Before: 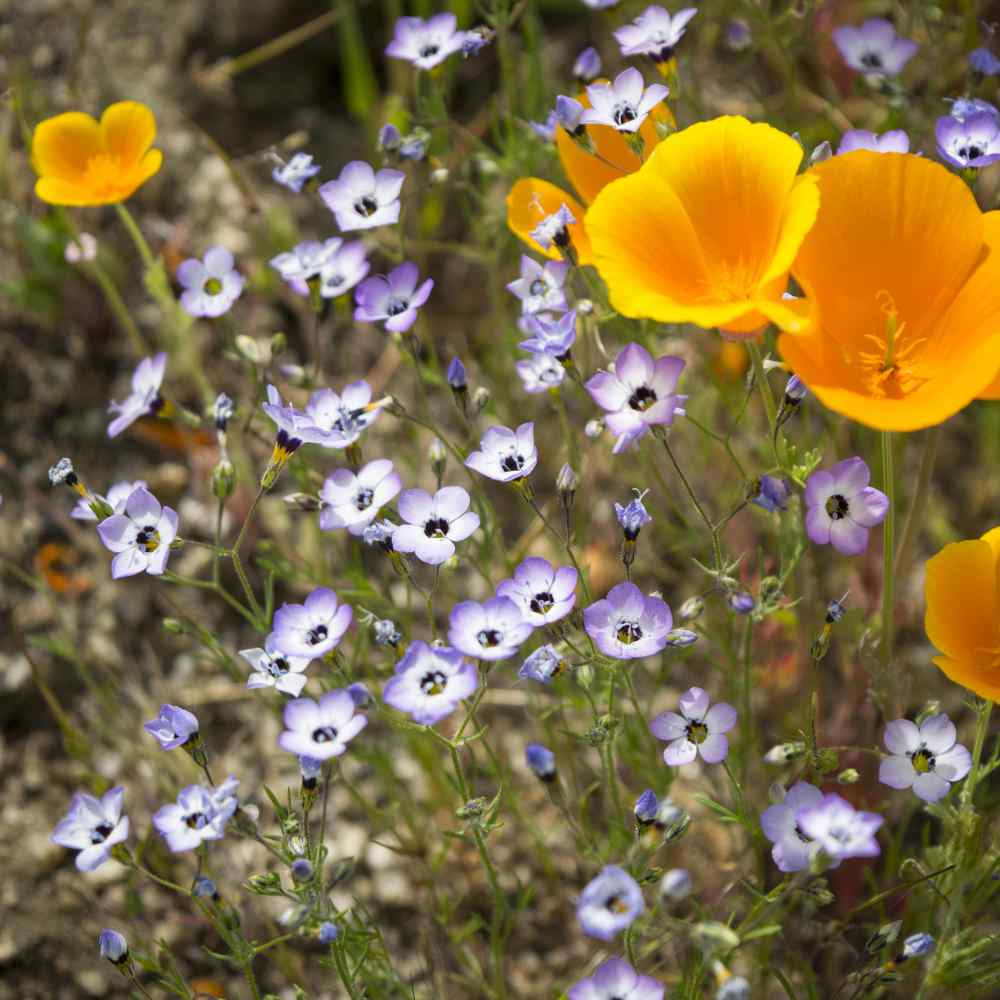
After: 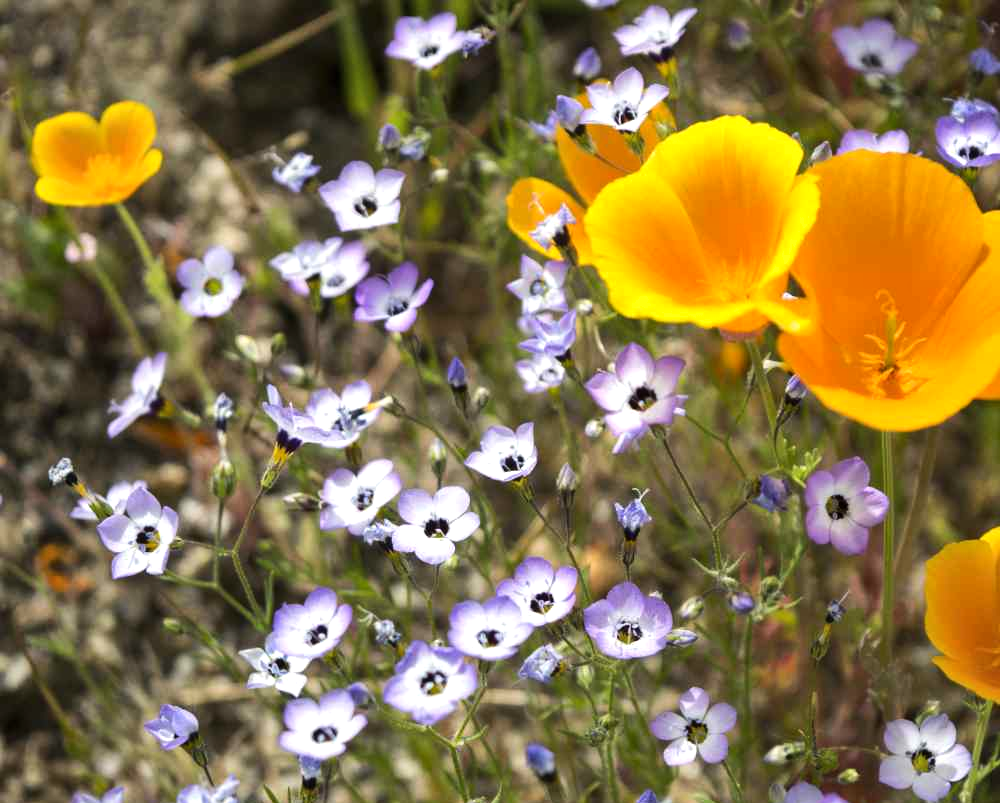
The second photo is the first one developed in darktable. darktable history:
shadows and highlights: shadows 60.04, soften with gaussian
crop: bottom 19.642%
tone equalizer: -8 EV -0.377 EV, -7 EV -0.39 EV, -6 EV -0.332 EV, -5 EV -0.234 EV, -3 EV 0.224 EV, -2 EV 0.316 EV, -1 EV 0.377 EV, +0 EV 0.404 EV, edges refinement/feathering 500, mask exposure compensation -1.57 EV, preserve details no
exposure: compensate highlight preservation false
